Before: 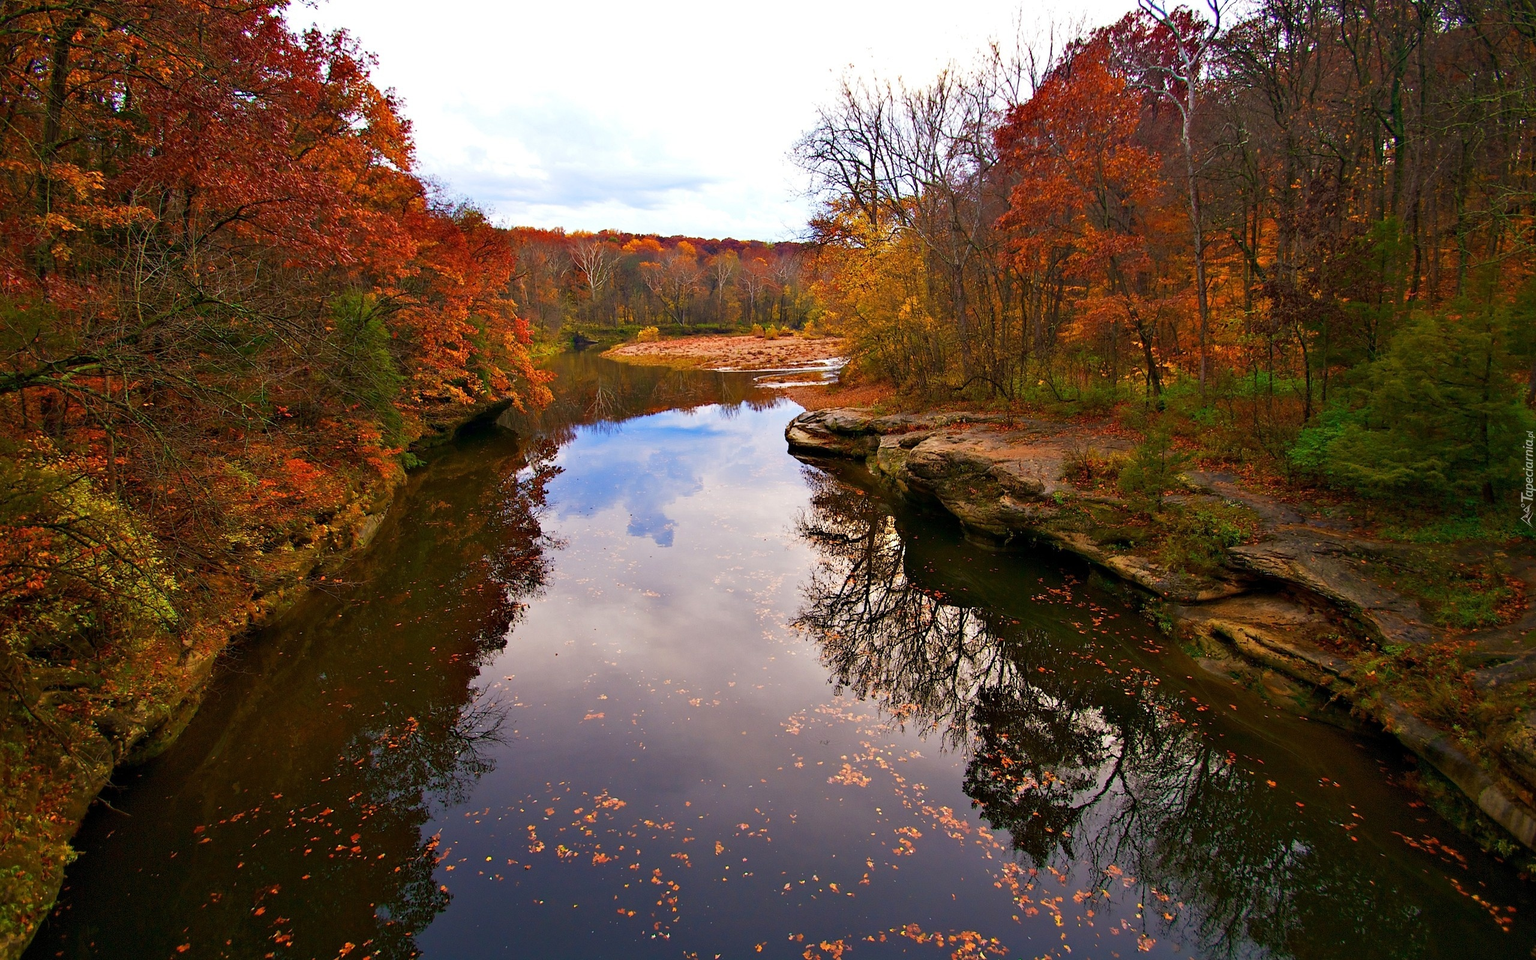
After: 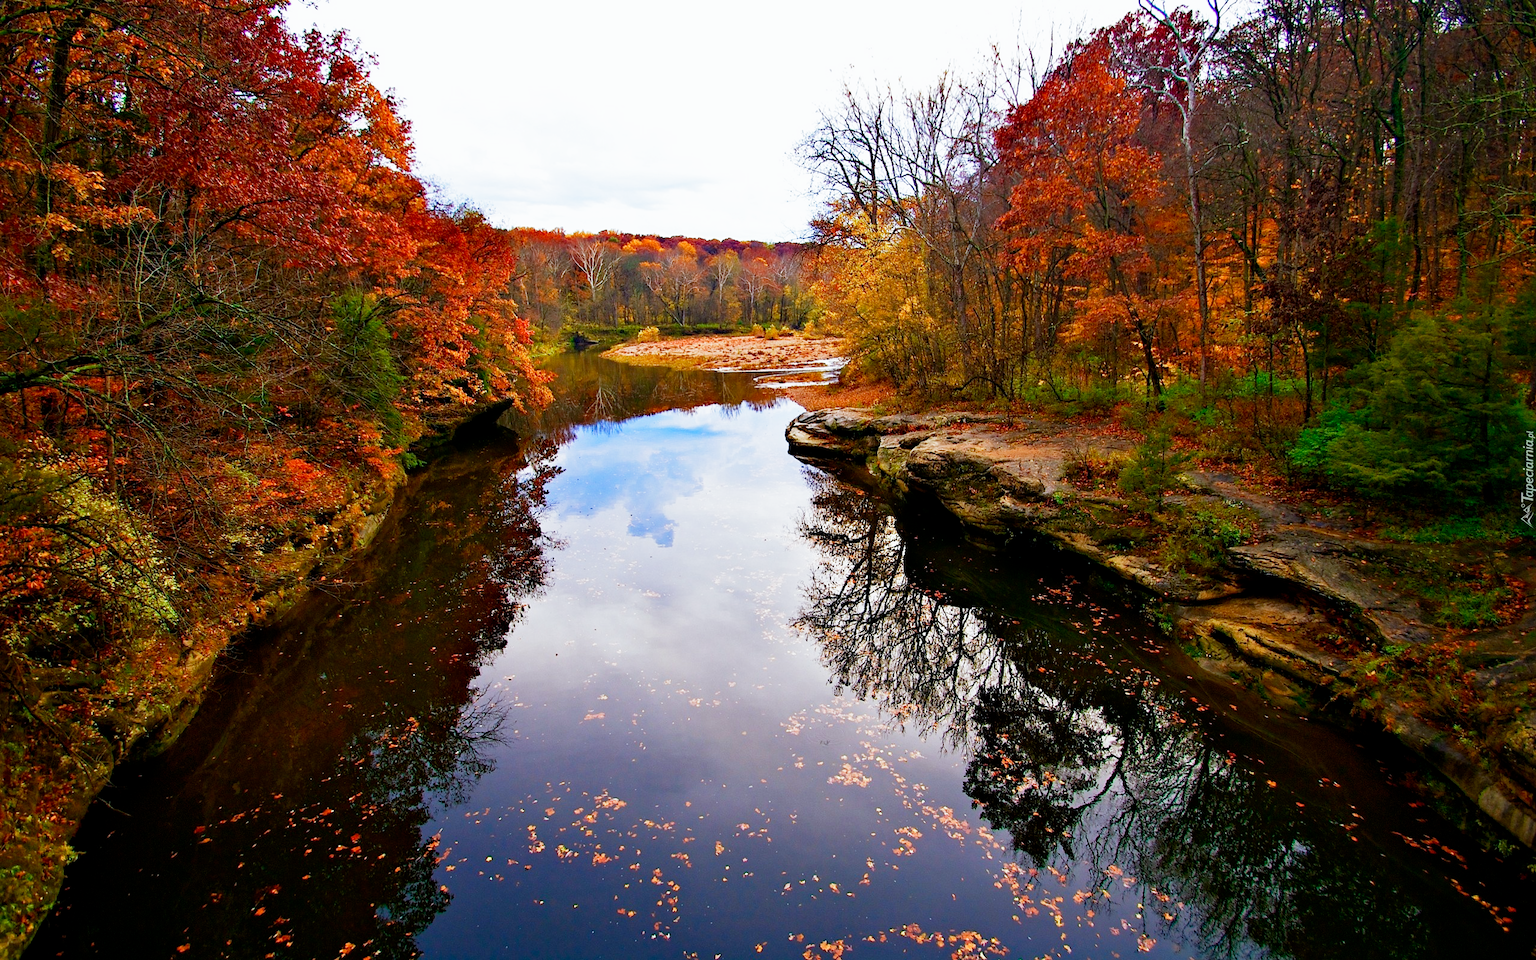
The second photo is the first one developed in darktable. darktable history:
color calibration: illuminant F (fluorescent), F source F9 (Cool White Deluxe 4150 K) – high CRI, x 0.374, y 0.373, temperature 4158.34 K
filmic rgb: middle gray luminance 12.74%, black relative exposure -10.13 EV, white relative exposure 3.47 EV, threshold 6 EV, target black luminance 0%, hardness 5.74, latitude 44.69%, contrast 1.221, highlights saturation mix 5%, shadows ↔ highlights balance 26.78%, add noise in highlights 0, preserve chrominance no, color science v3 (2019), use custom middle-gray values true, iterations of high-quality reconstruction 0, contrast in highlights soft, enable highlight reconstruction true
exposure: compensate highlight preservation false
